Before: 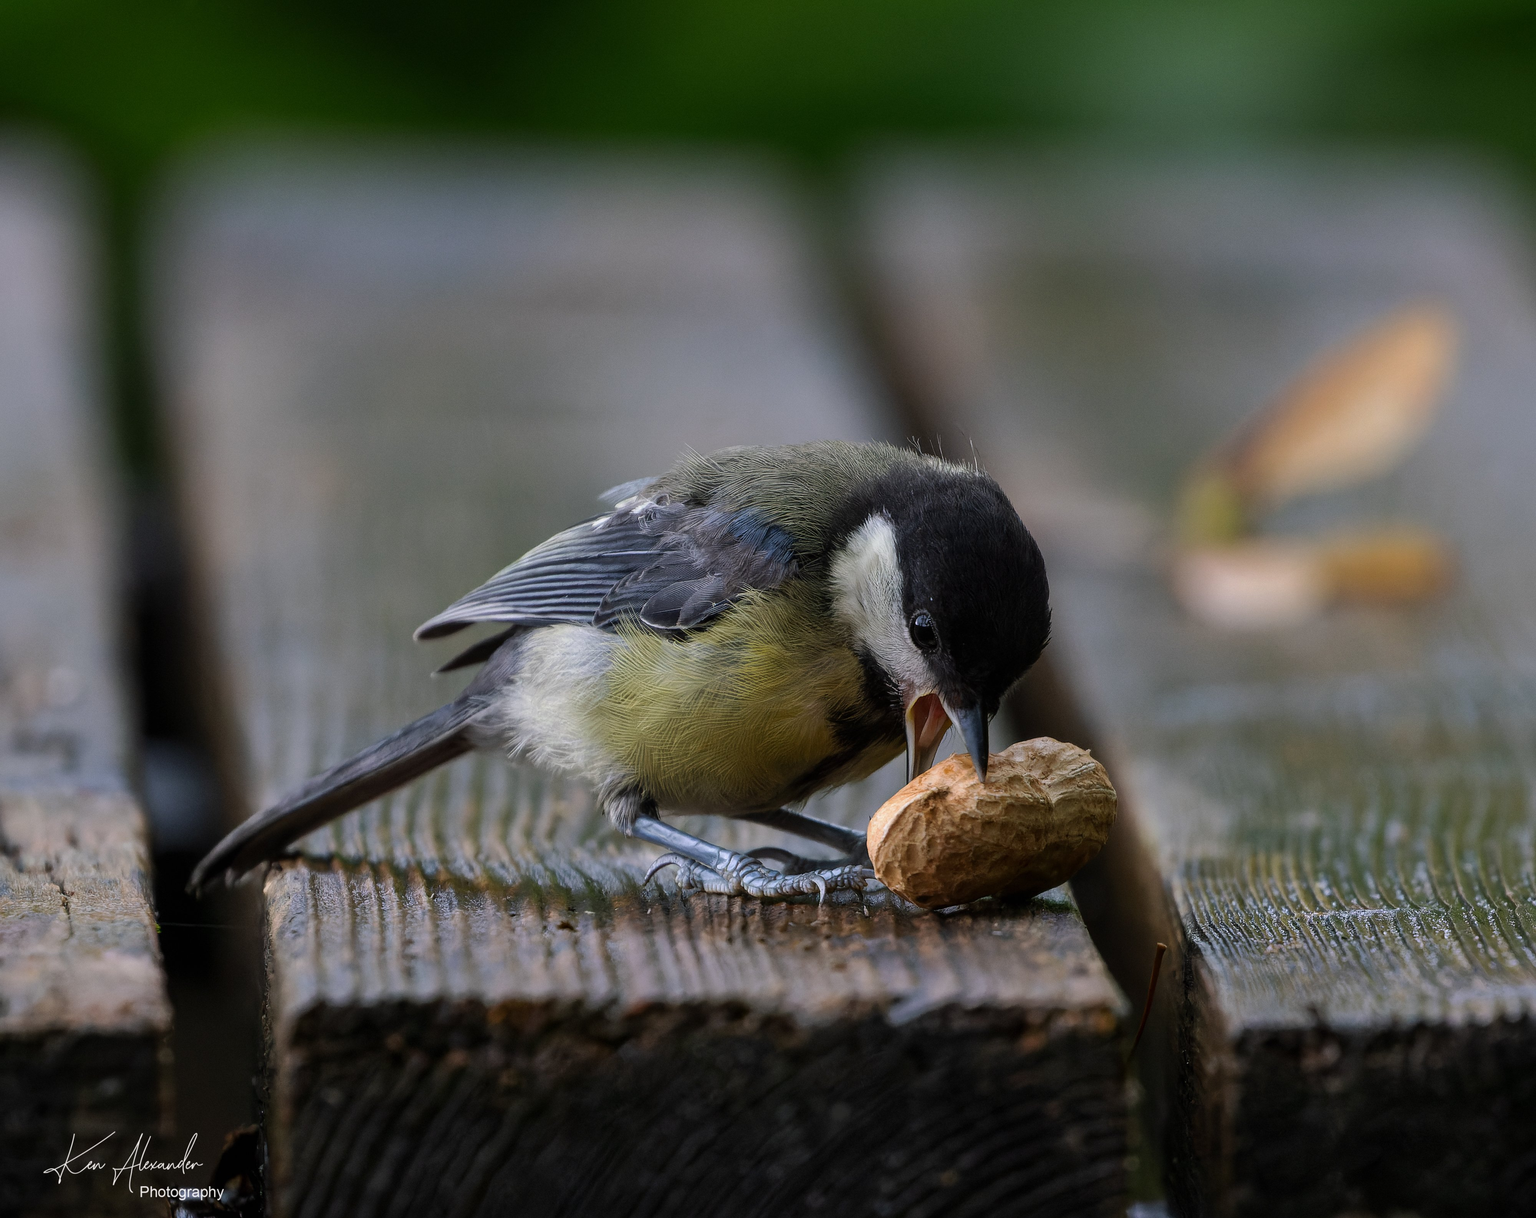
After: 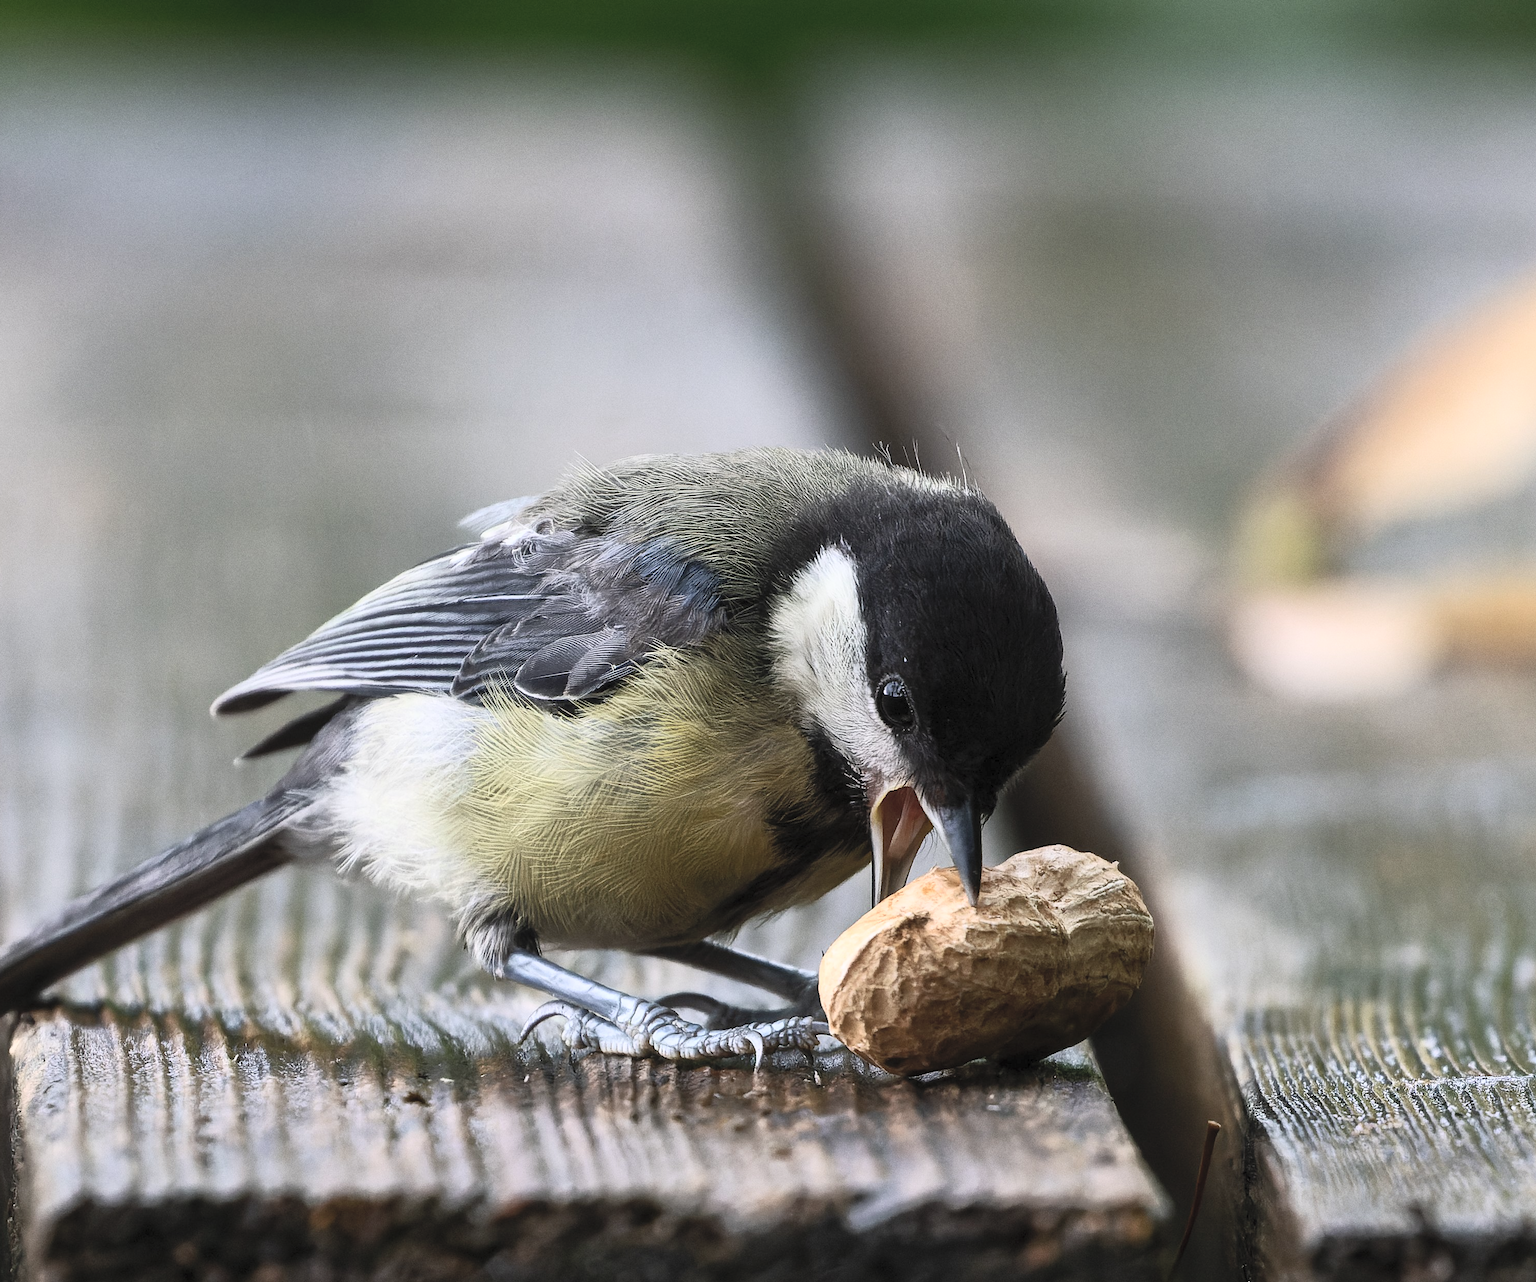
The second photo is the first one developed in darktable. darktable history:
crop: left 16.712%, top 8.802%, right 8.691%, bottom 12.665%
contrast brightness saturation: contrast 0.447, brightness 0.561, saturation -0.201
